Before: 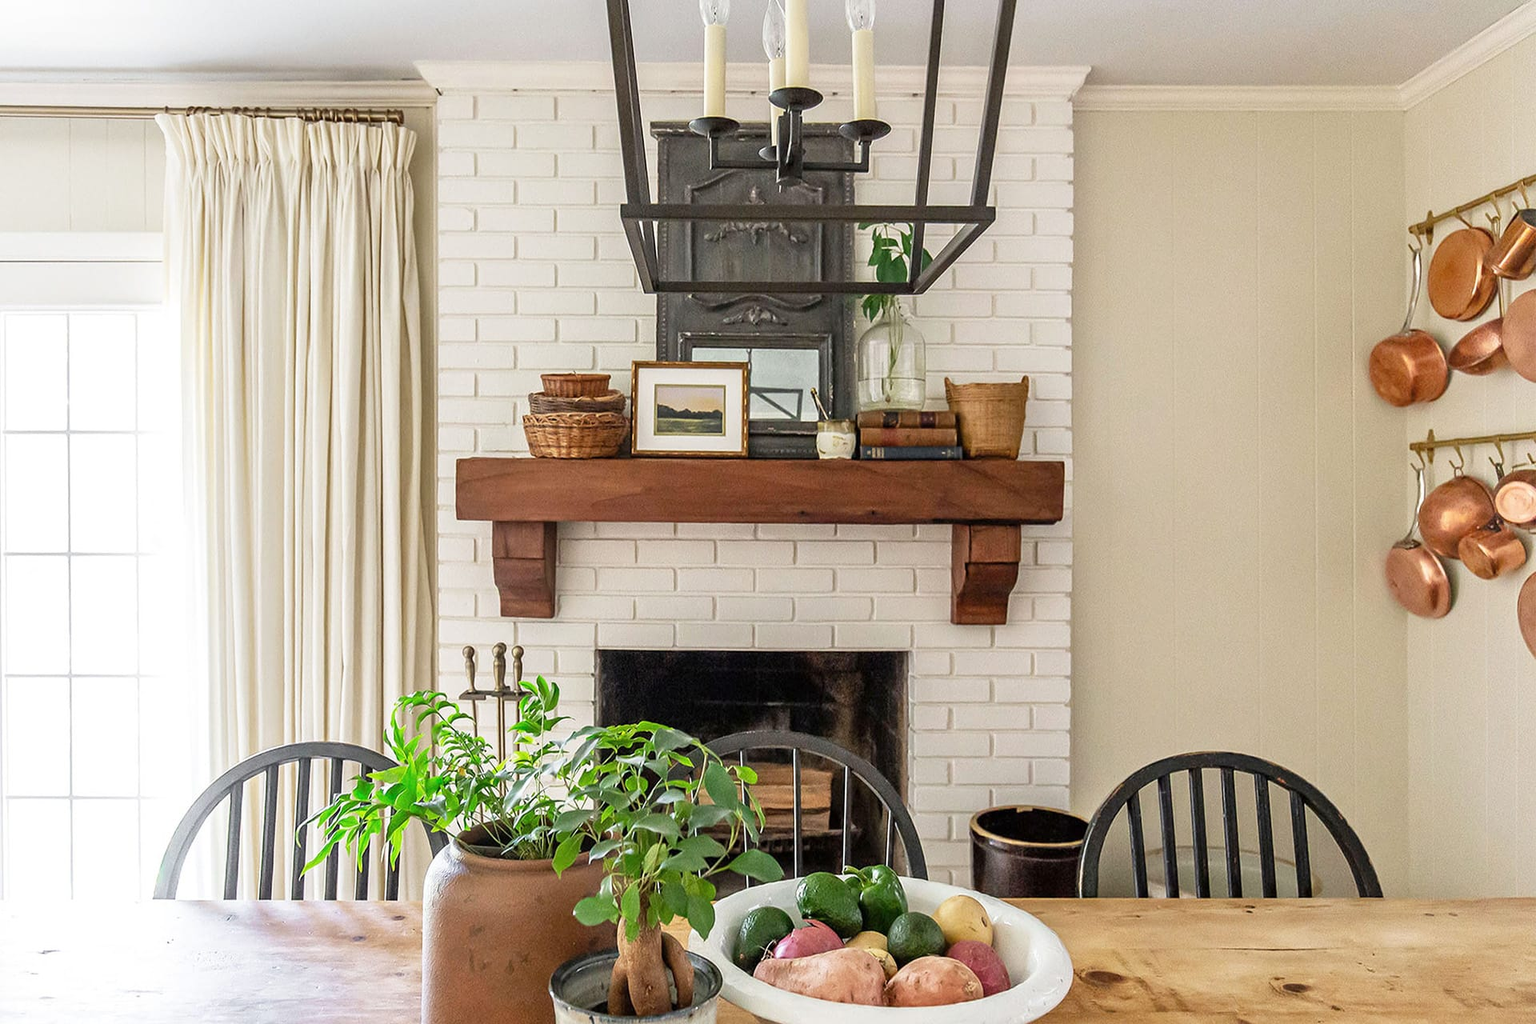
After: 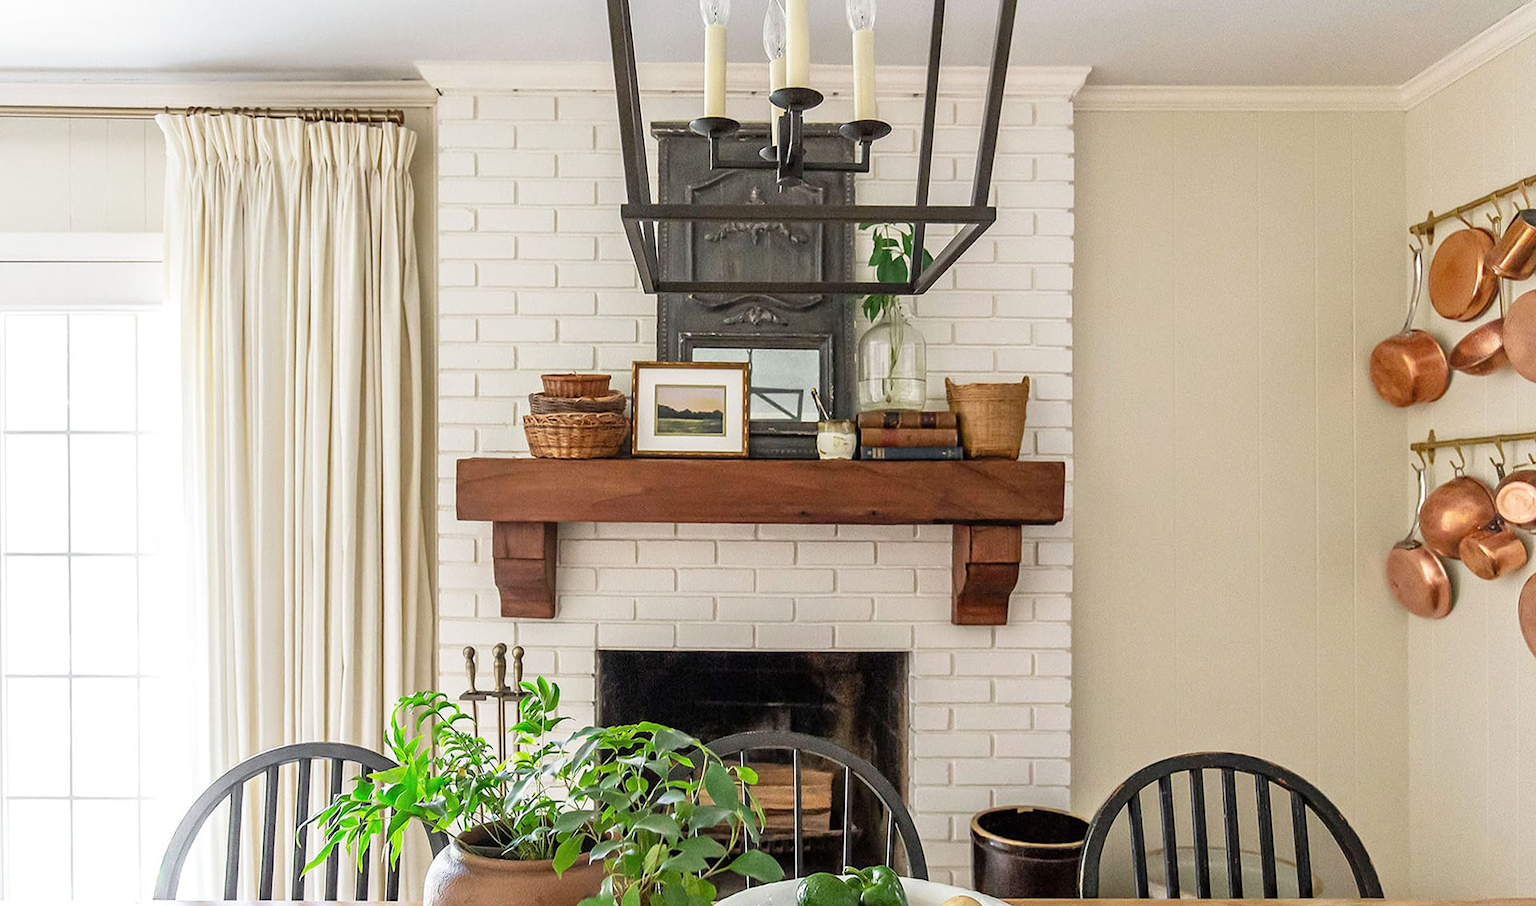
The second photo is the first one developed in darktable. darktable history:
crop and rotate: top 0%, bottom 11.49%
